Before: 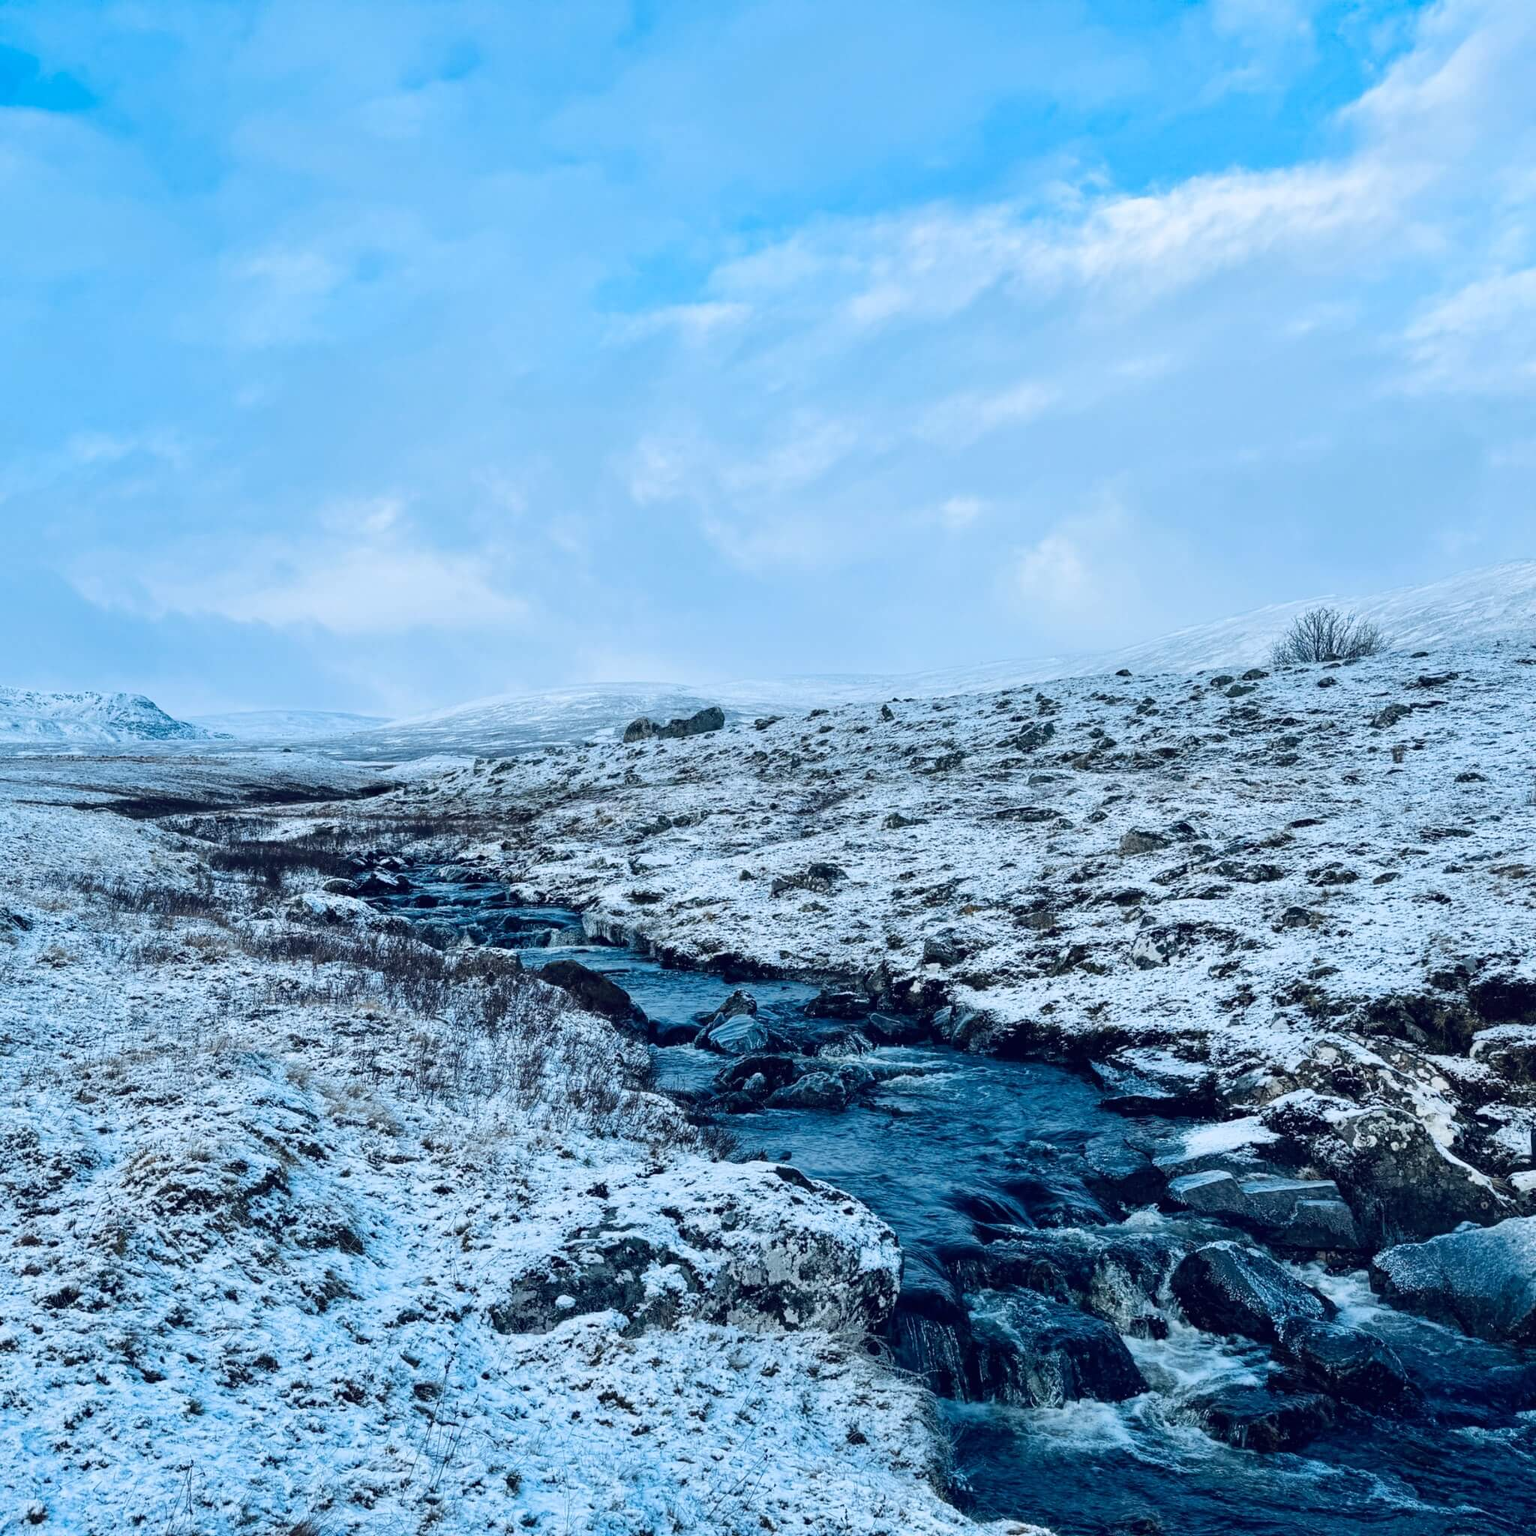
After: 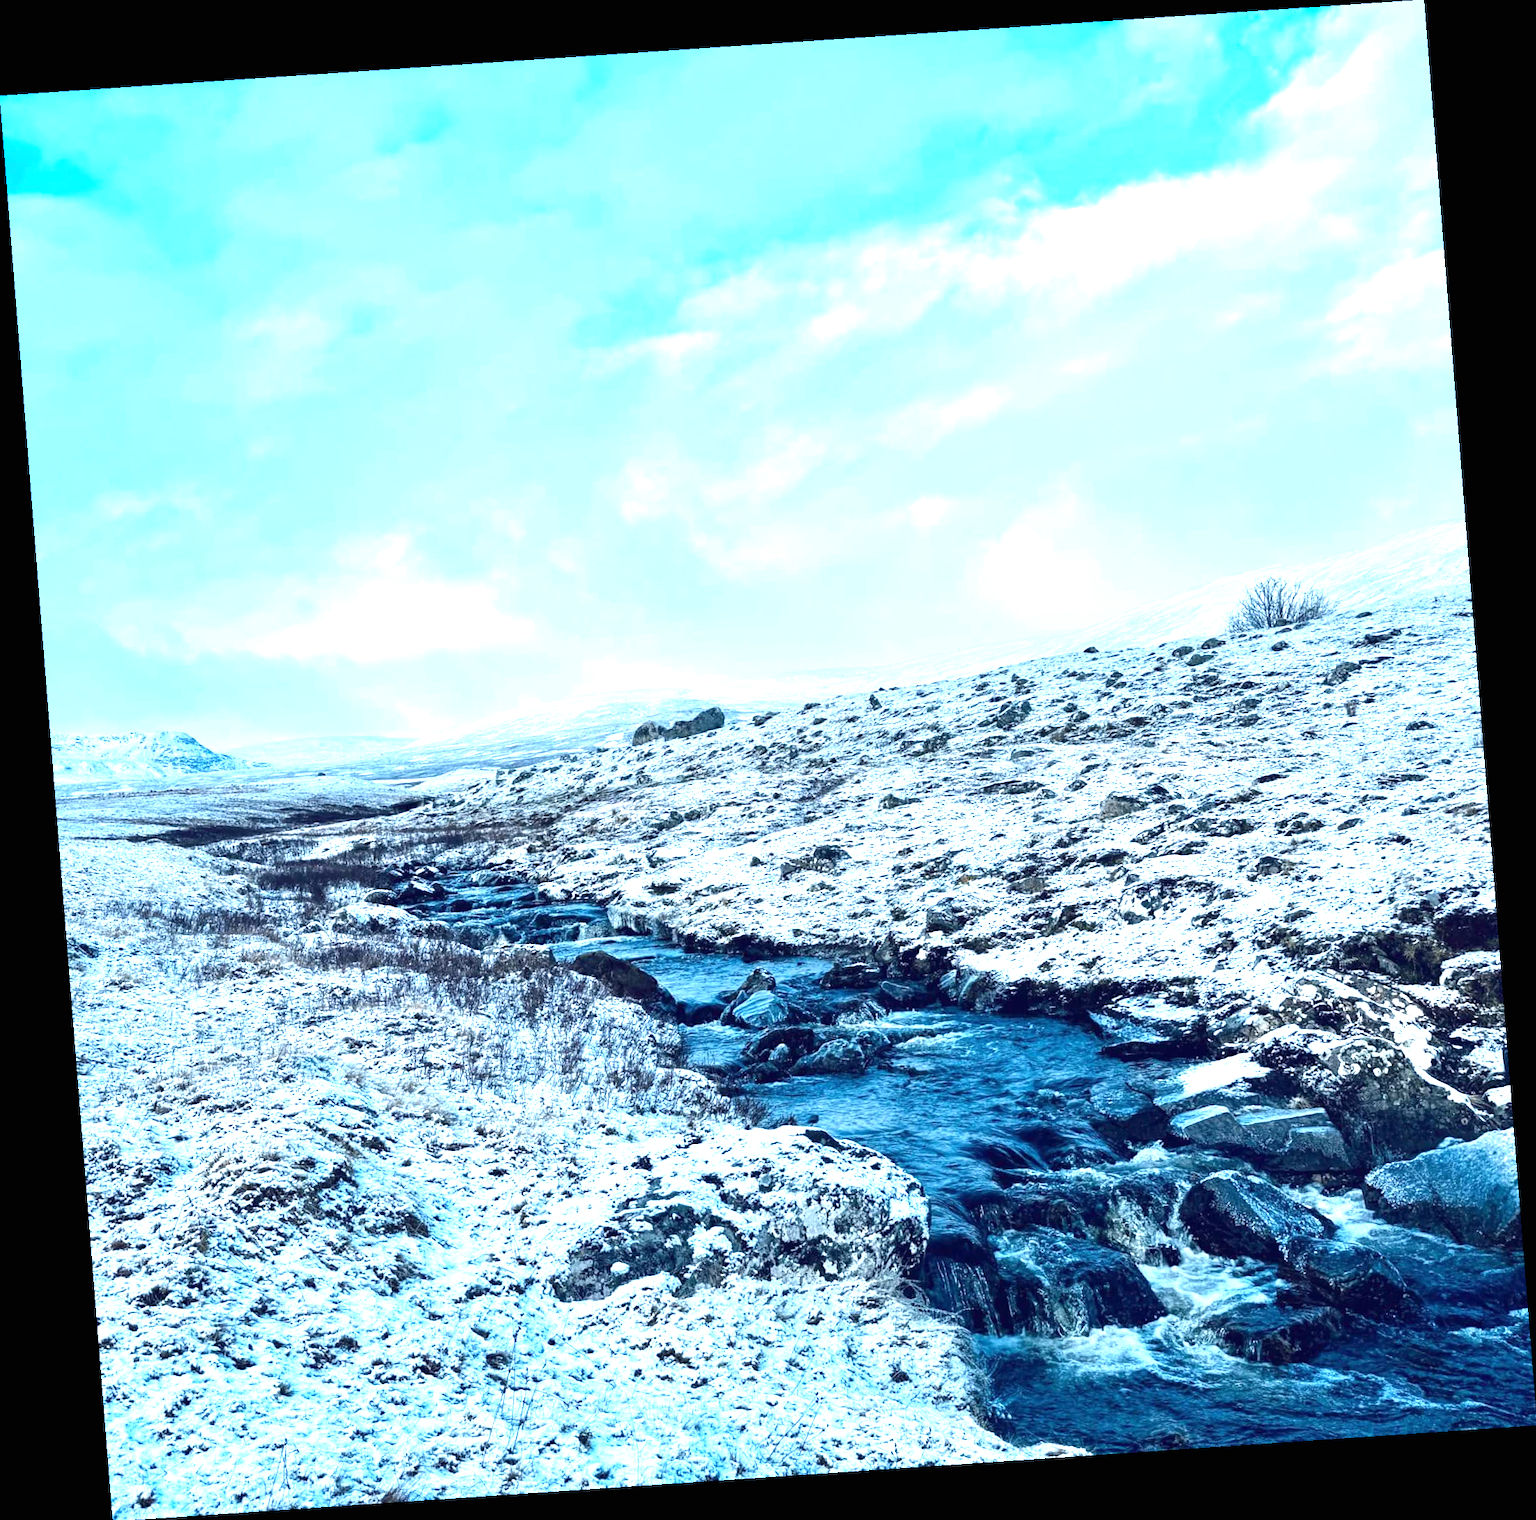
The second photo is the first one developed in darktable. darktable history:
exposure: black level correction 0, exposure 1.2 EV, compensate exposure bias true, compensate highlight preservation false
rotate and perspective: rotation -4.2°, shear 0.006, automatic cropping off
